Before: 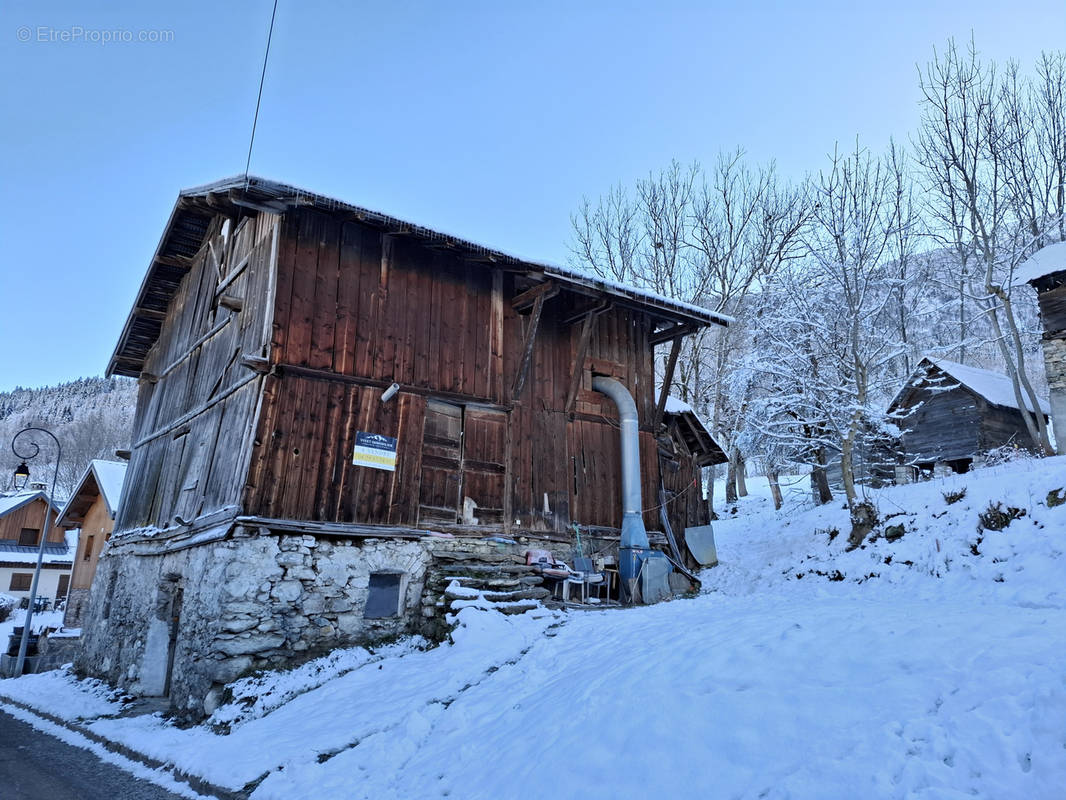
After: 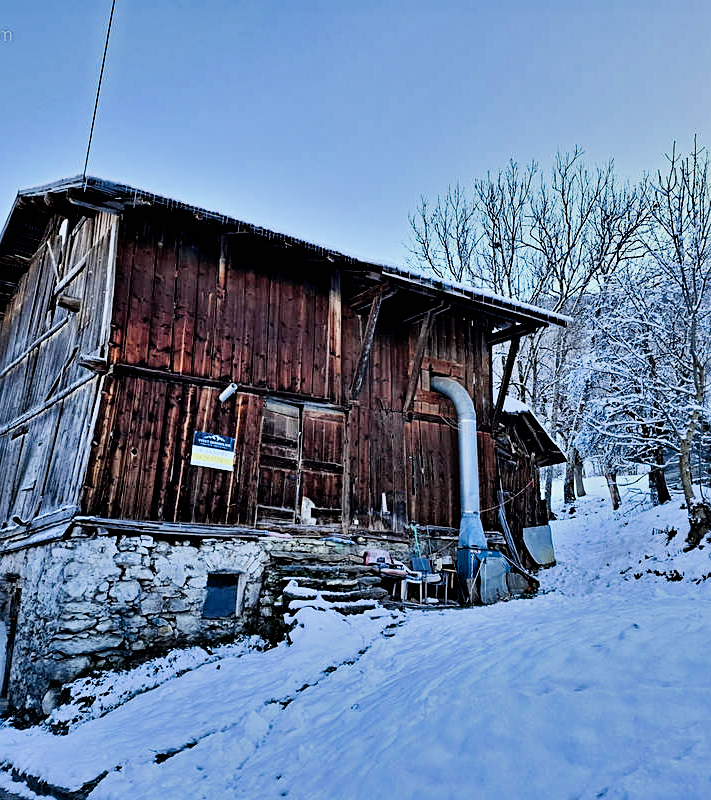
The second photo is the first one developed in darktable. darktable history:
sharpen: on, module defaults
crop and rotate: left 15.253%, right 18%
exposure: exposure 0.201 EV, compensate exposure bias true, compensate highlight preservation false
tone equalizer: -8 EV 0.276 EV, -7 EV 0.452 EV, -6 EV 0.379 EV, -5 EV 0.264 EV, -3 EV -0.26 EV, -2 EV -0.397 EV, -1 EV -0.41 EV, +0 EV -0.26 EV, edges refinement/feathering 500, mask exposure compensation -1.57 EV, preserve details no
shadows and highlights: soften with gaussian
filmic rgb: black relative exposure -8.03 EV, white relative exposure 4 EV, hardness 4.14, contrast 1.367
color balance rgb: shadows lift › luminance -19.705%, perceptual saturation grading › global saturation 20%, perceptual saturation grading › highlights -25.164%, perceptual saturation grading › shadows 50.124%, global vibrance 9.526%
contrast equalizer: octaves 7, y [[0.6 ×6], [0.55 ×6], [0 ×6], [0 ×6], [0 ×6]]
